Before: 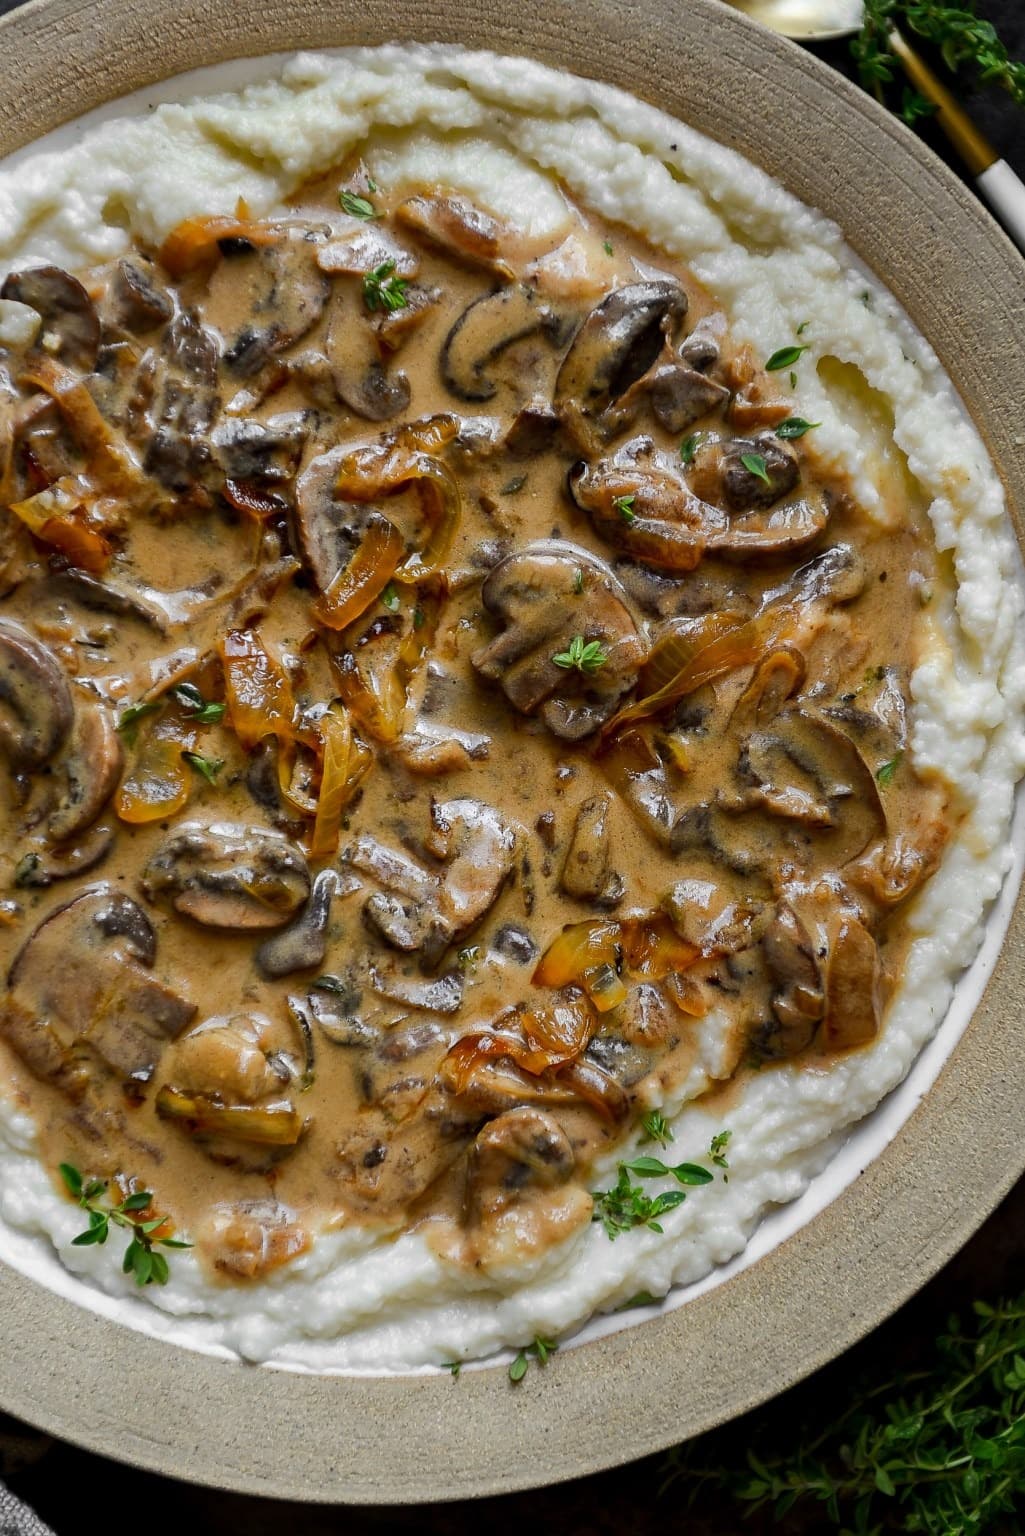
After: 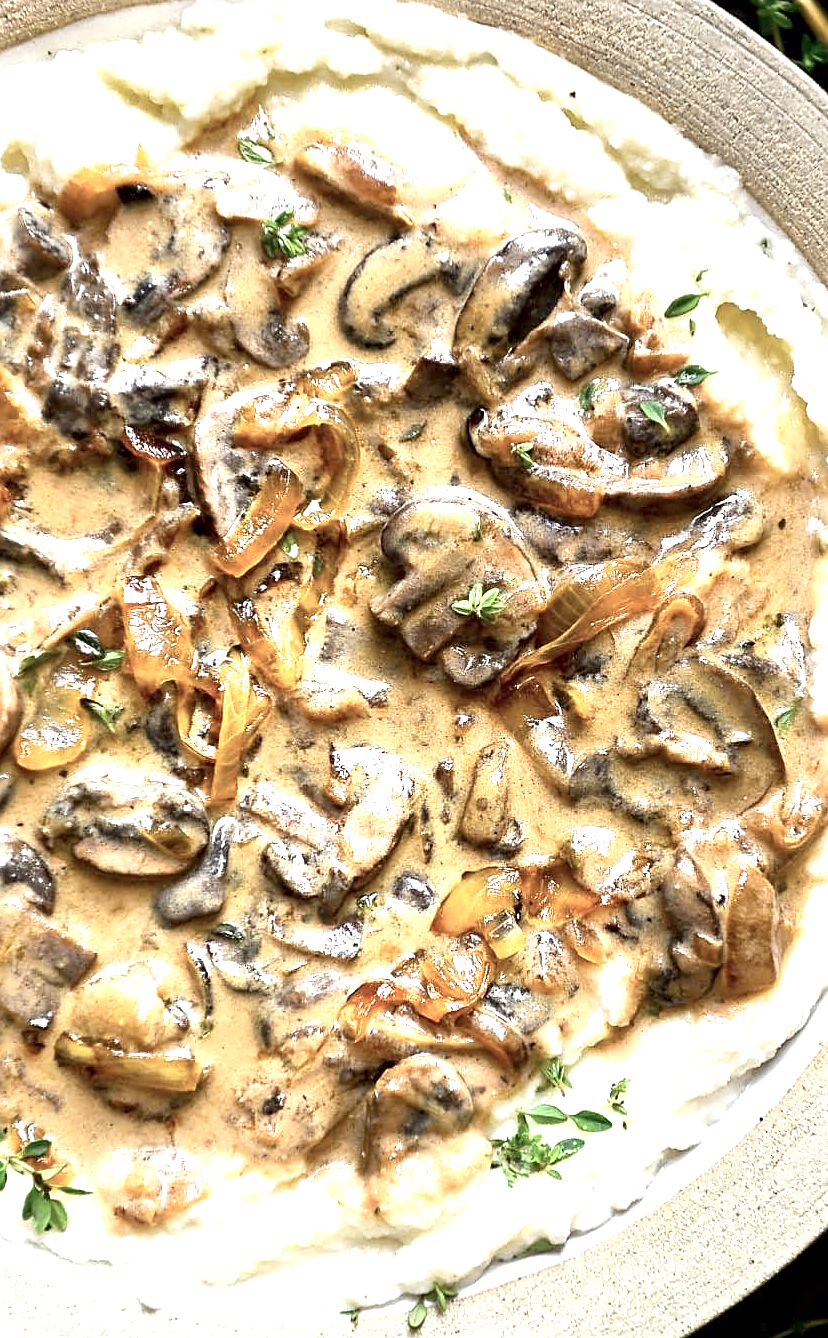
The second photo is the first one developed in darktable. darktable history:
exposure: black level correction 0.001, exposure 1.834 EV, compensate exposure bias true, compensate highlight preservation false
crop: left 9.921%, top 3.474%, right 9.297%, bottom 9.368%
sharpen: on, module defaults
contrast brightness saturation: contrast 0.101, saturation -0.363
